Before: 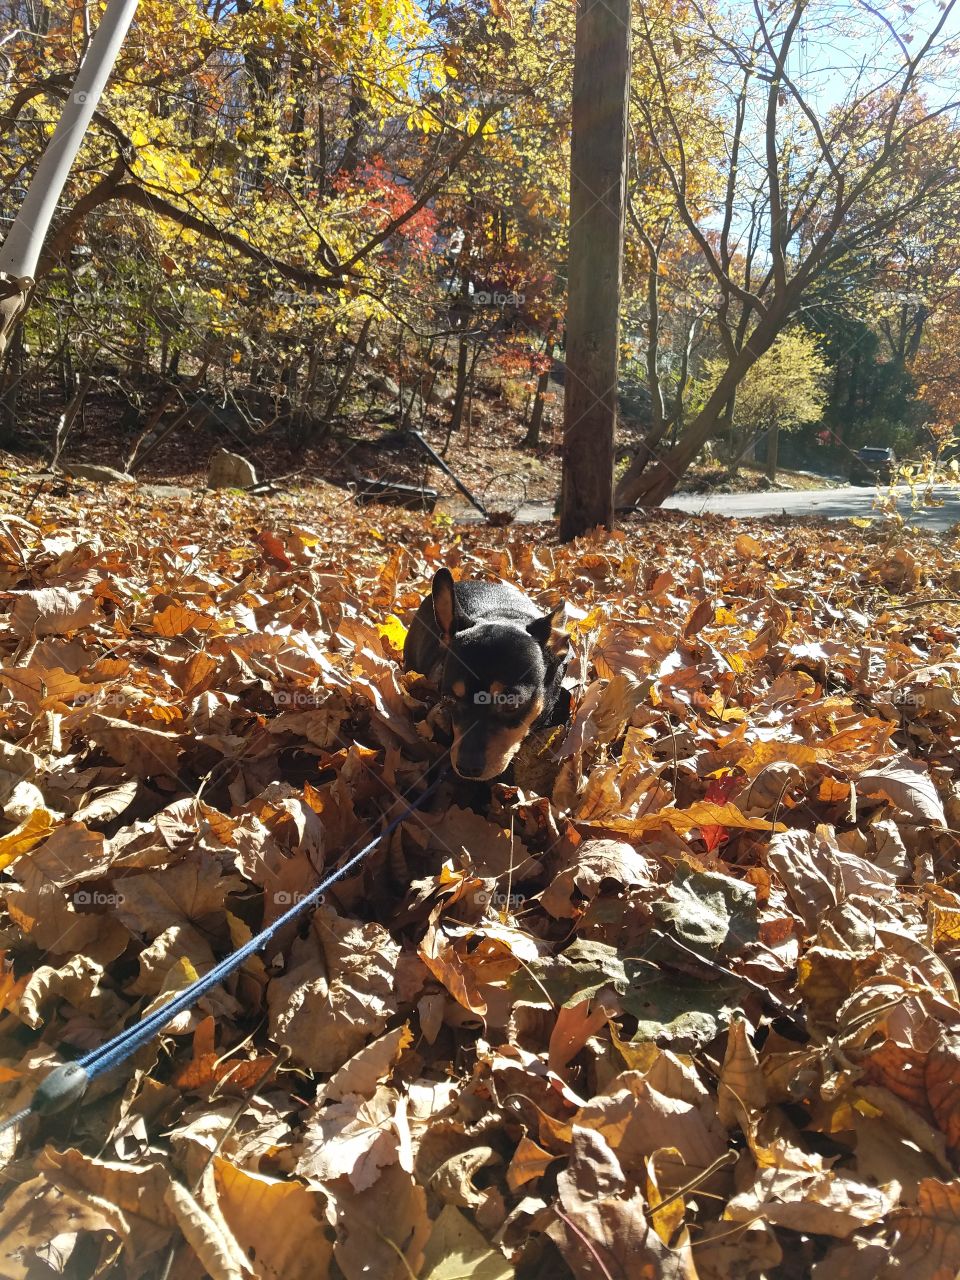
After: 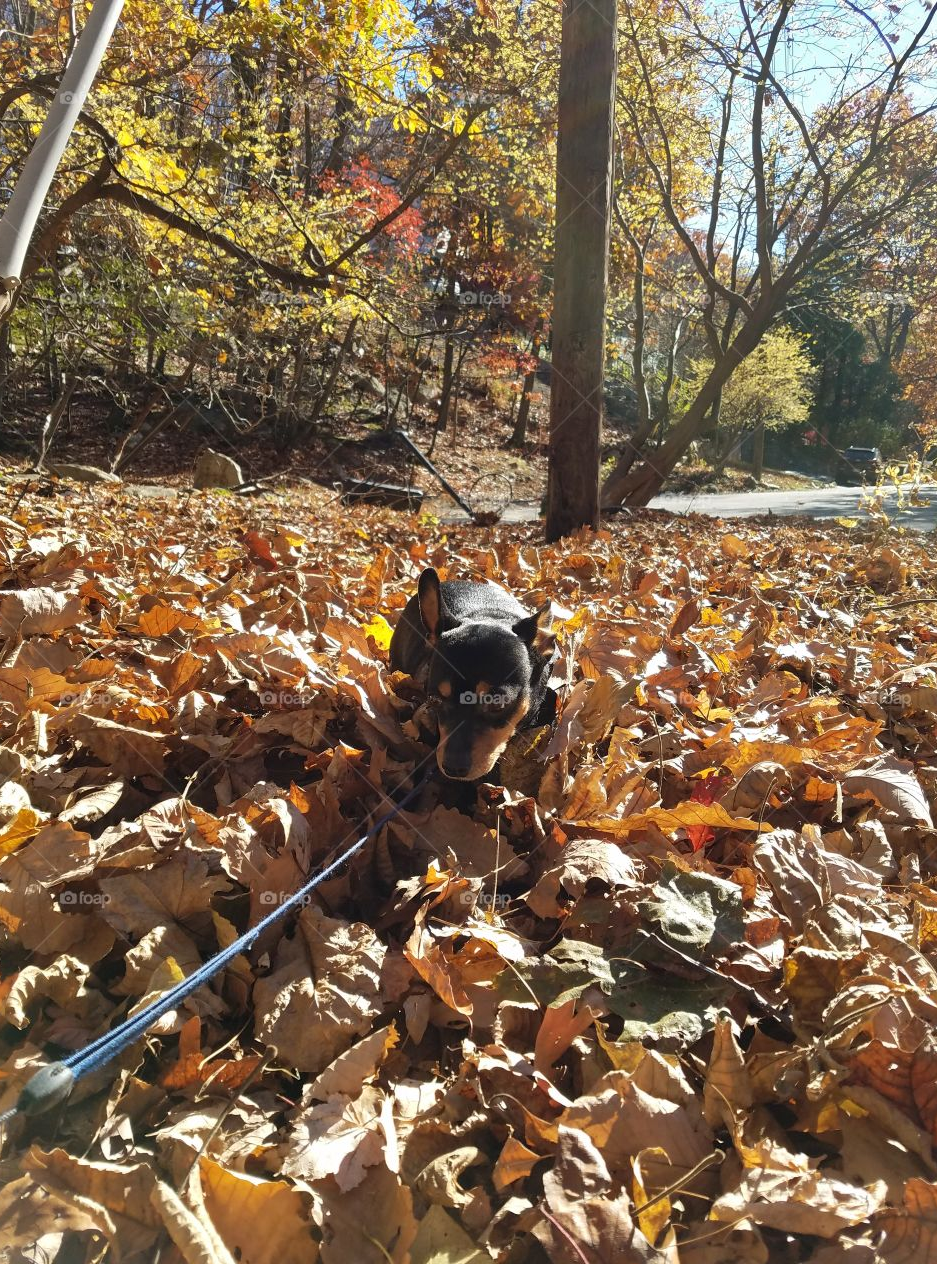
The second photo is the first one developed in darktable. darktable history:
crop and rotate: left 1.547%, right 0.757%, bottom 1.243%
shadows and highlights: soften with gaussian
